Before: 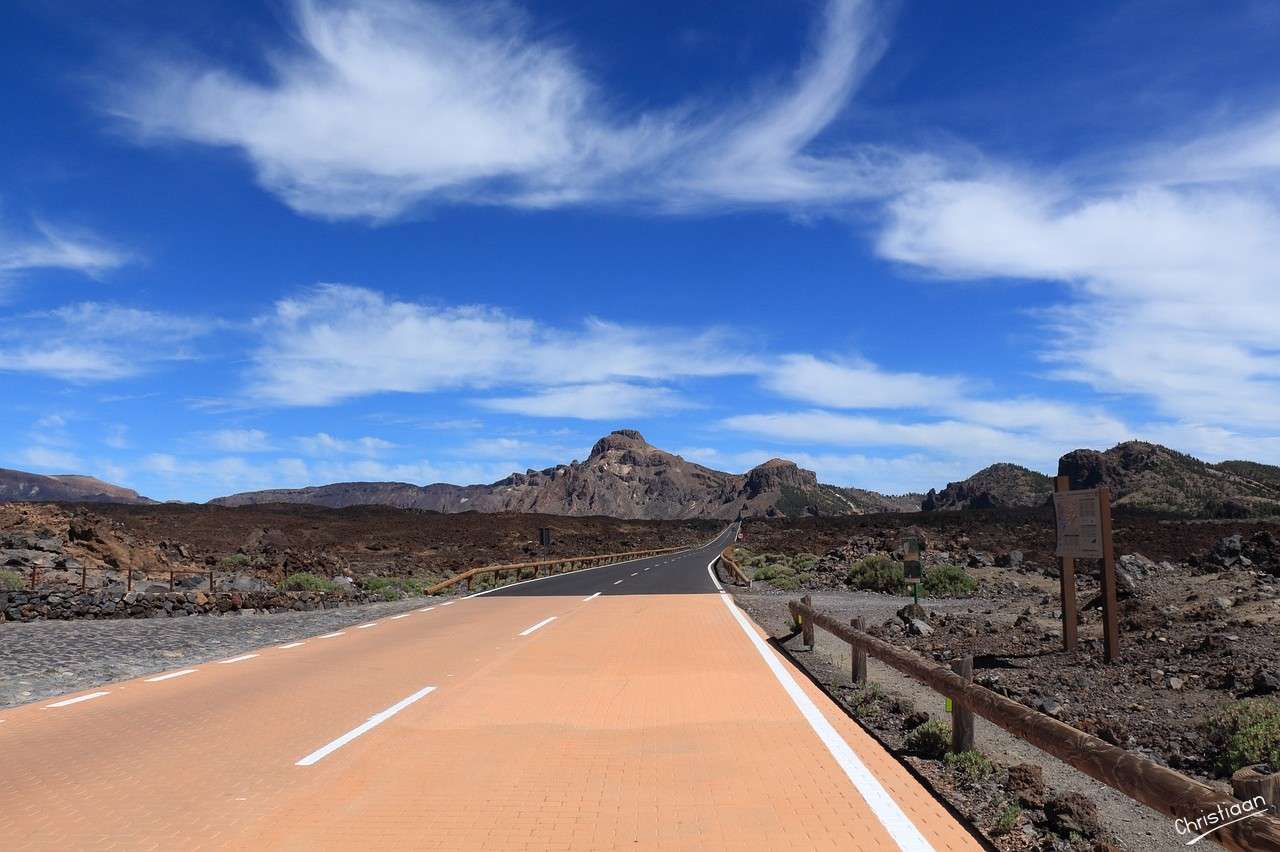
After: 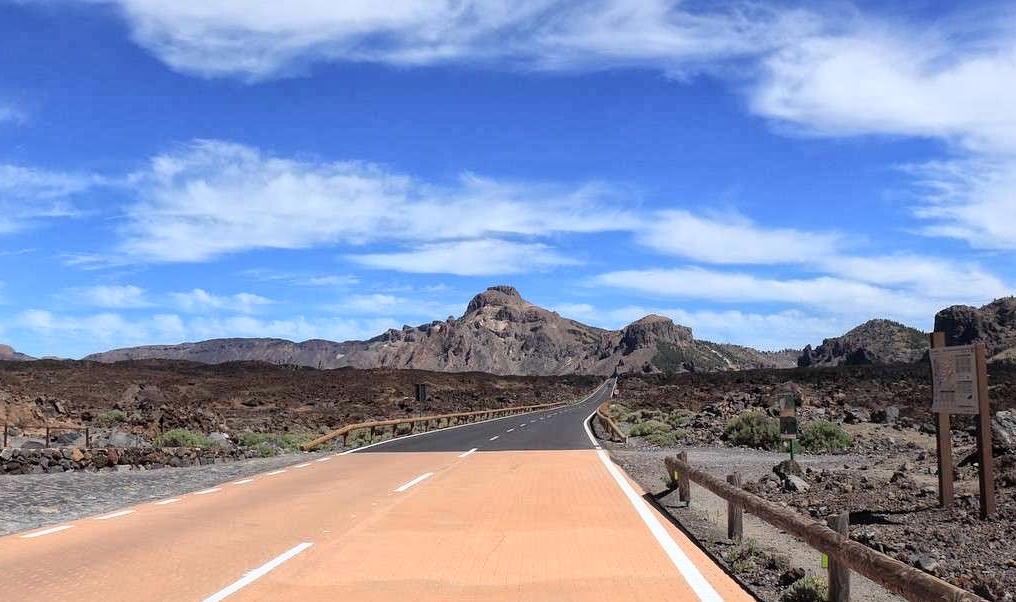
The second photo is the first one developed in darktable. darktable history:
global tonemap: drago (1, 100), detail 1
crop: left 9.712%, top 16.928%, right 10.845%, bottom 12.332%
